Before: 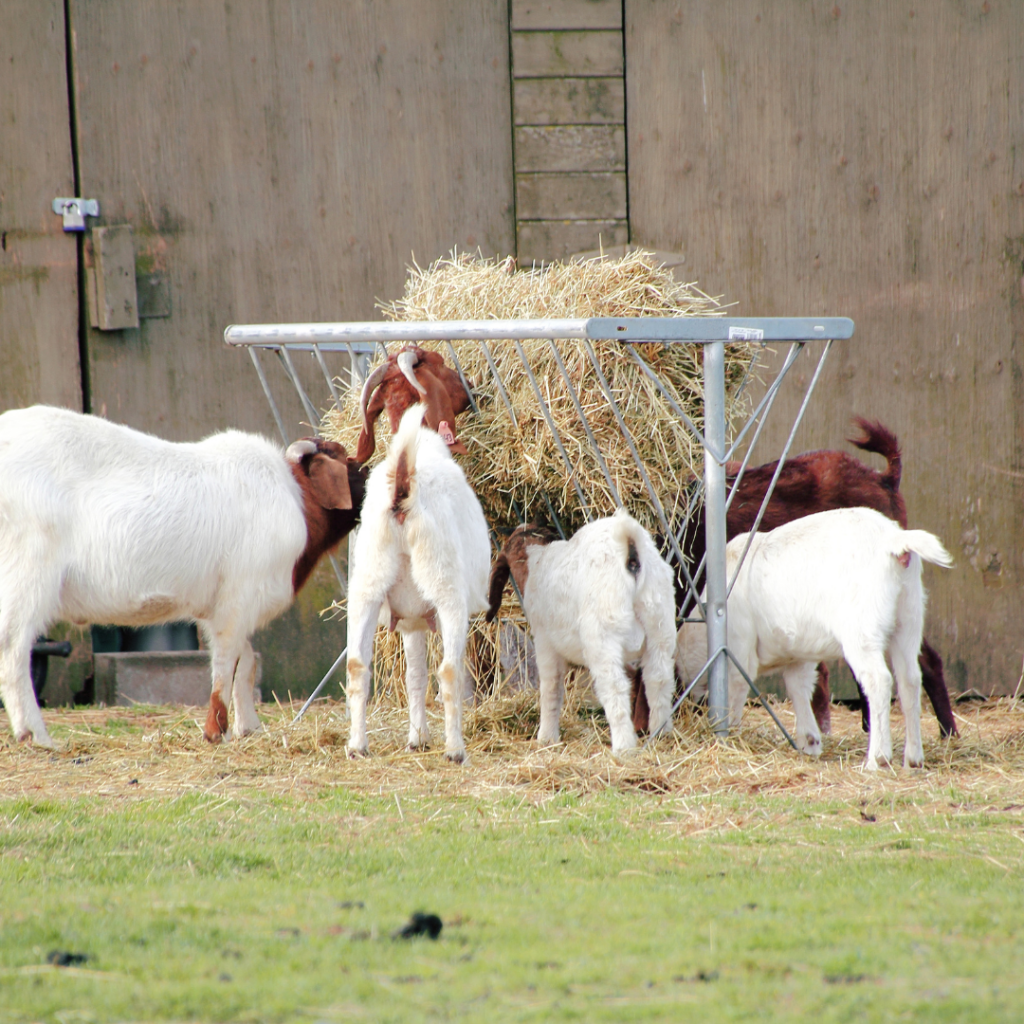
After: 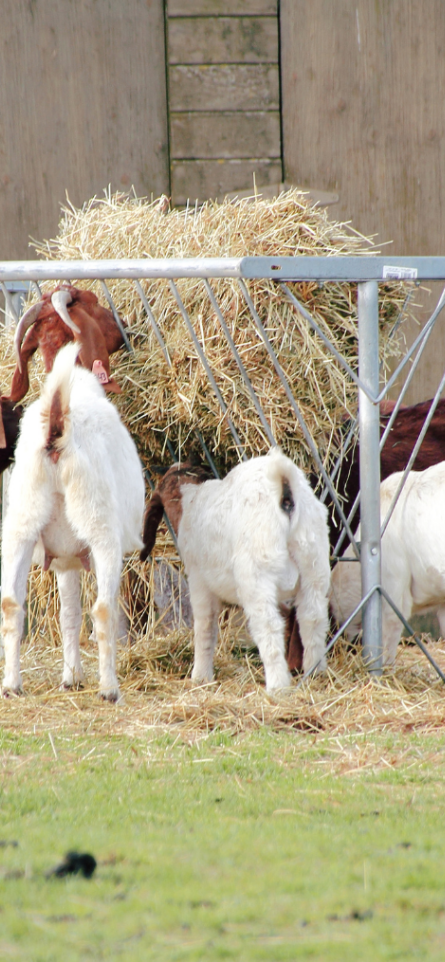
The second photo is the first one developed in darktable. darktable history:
crop: left 33.809%, top 6%, right 22.71%
